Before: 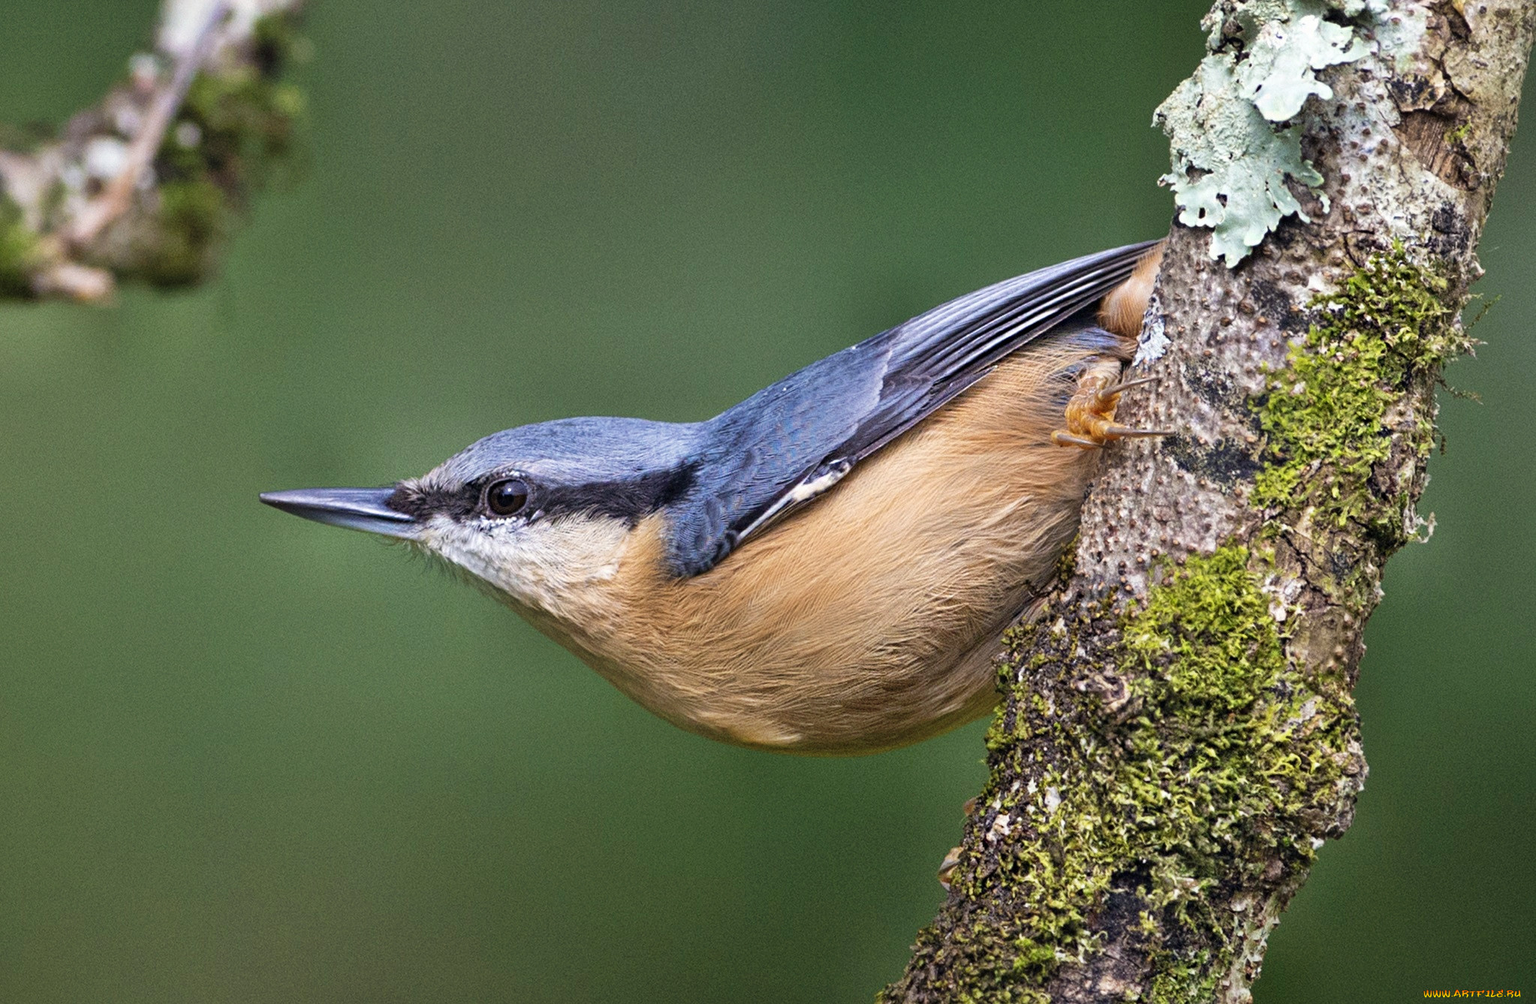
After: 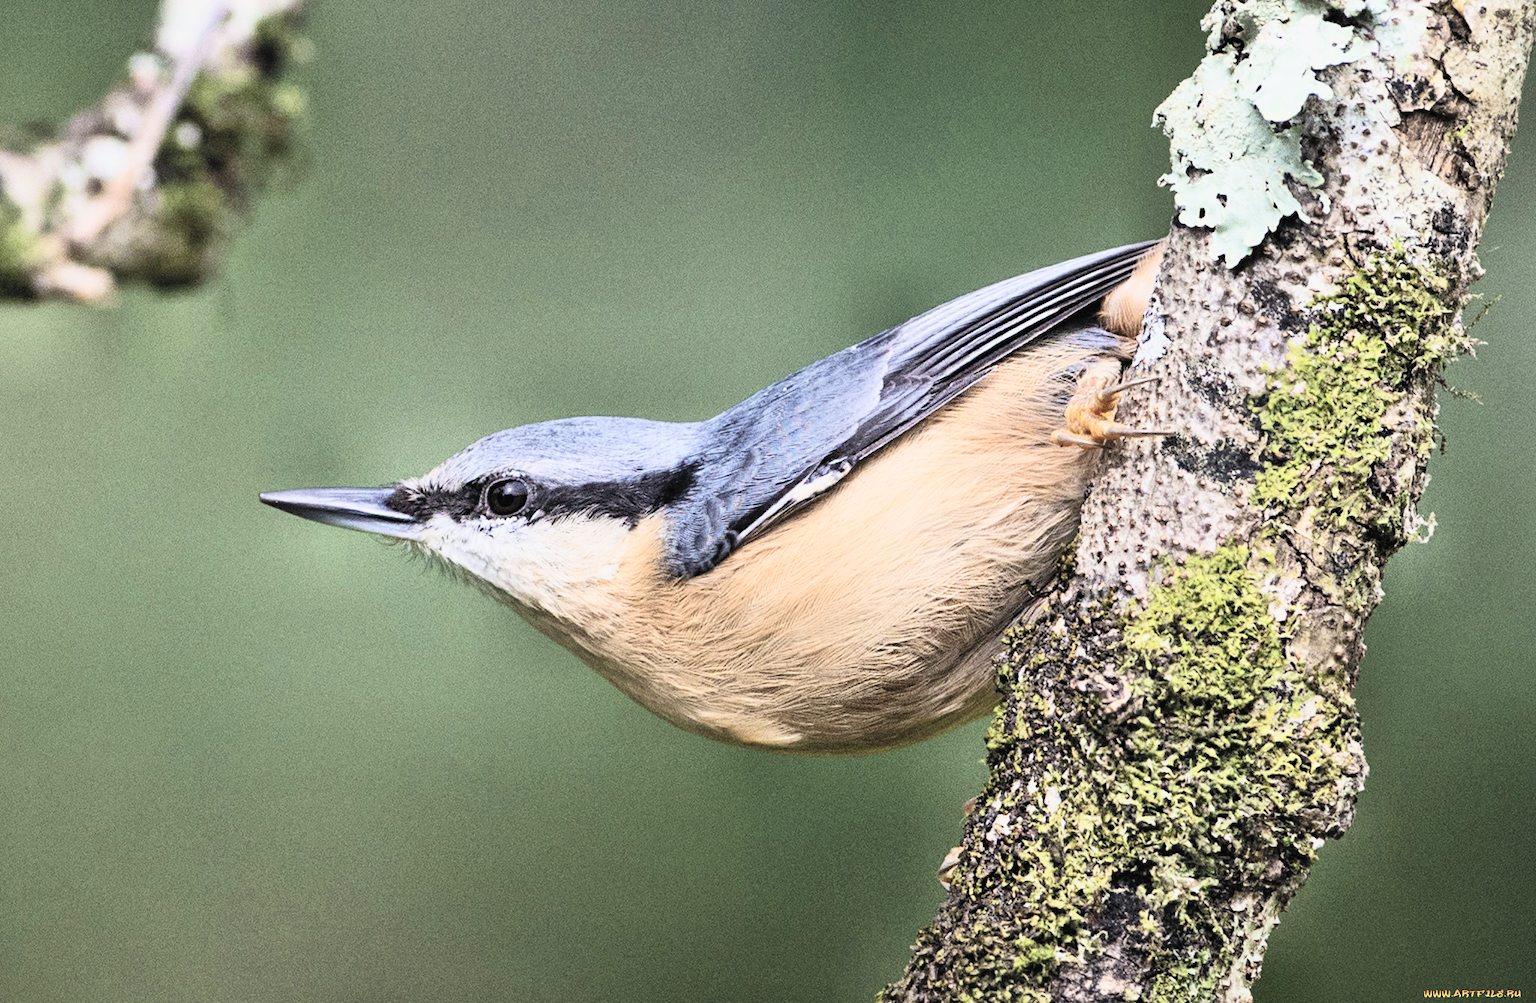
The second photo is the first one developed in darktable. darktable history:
contrast brightness saturation: contrast 0.43, brightness 0.56, saturation -0.19
filmic rgb: black relative exposure -9.22 EV, white relative exposure 6.77 EV, hardness 3.07, contrast 1.05
